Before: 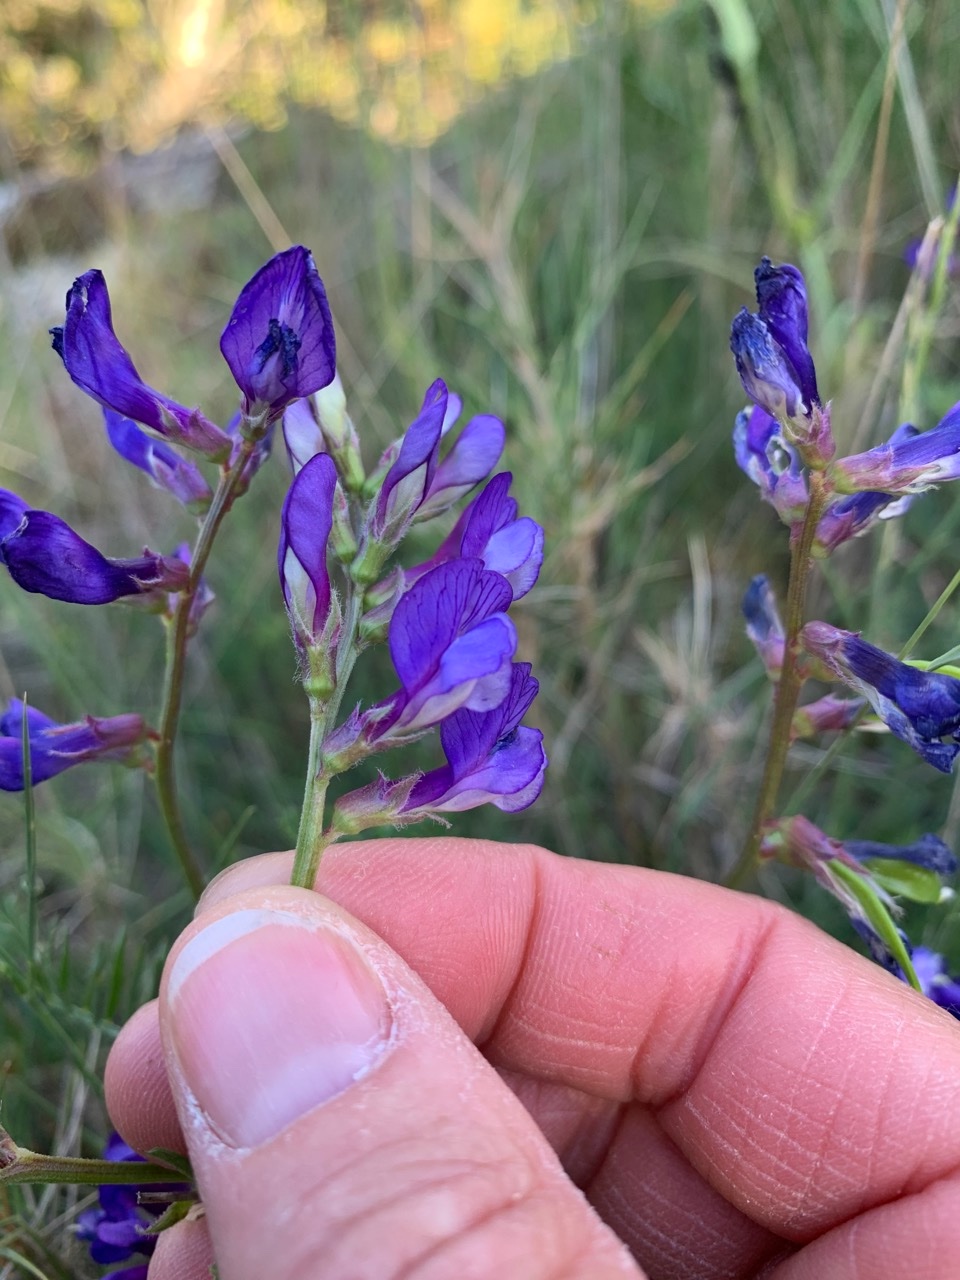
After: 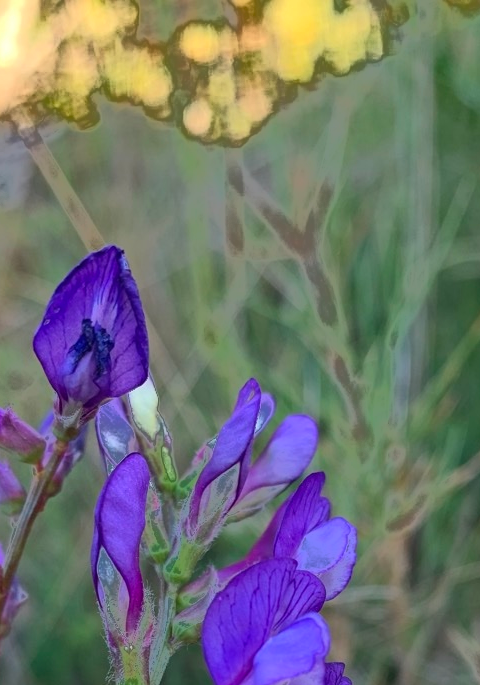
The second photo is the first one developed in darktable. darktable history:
crop: left 19.556%, right 30.401%, bottom 46.458%
fill light: exposure -0.73 EV, center 0.69, width 2.2
